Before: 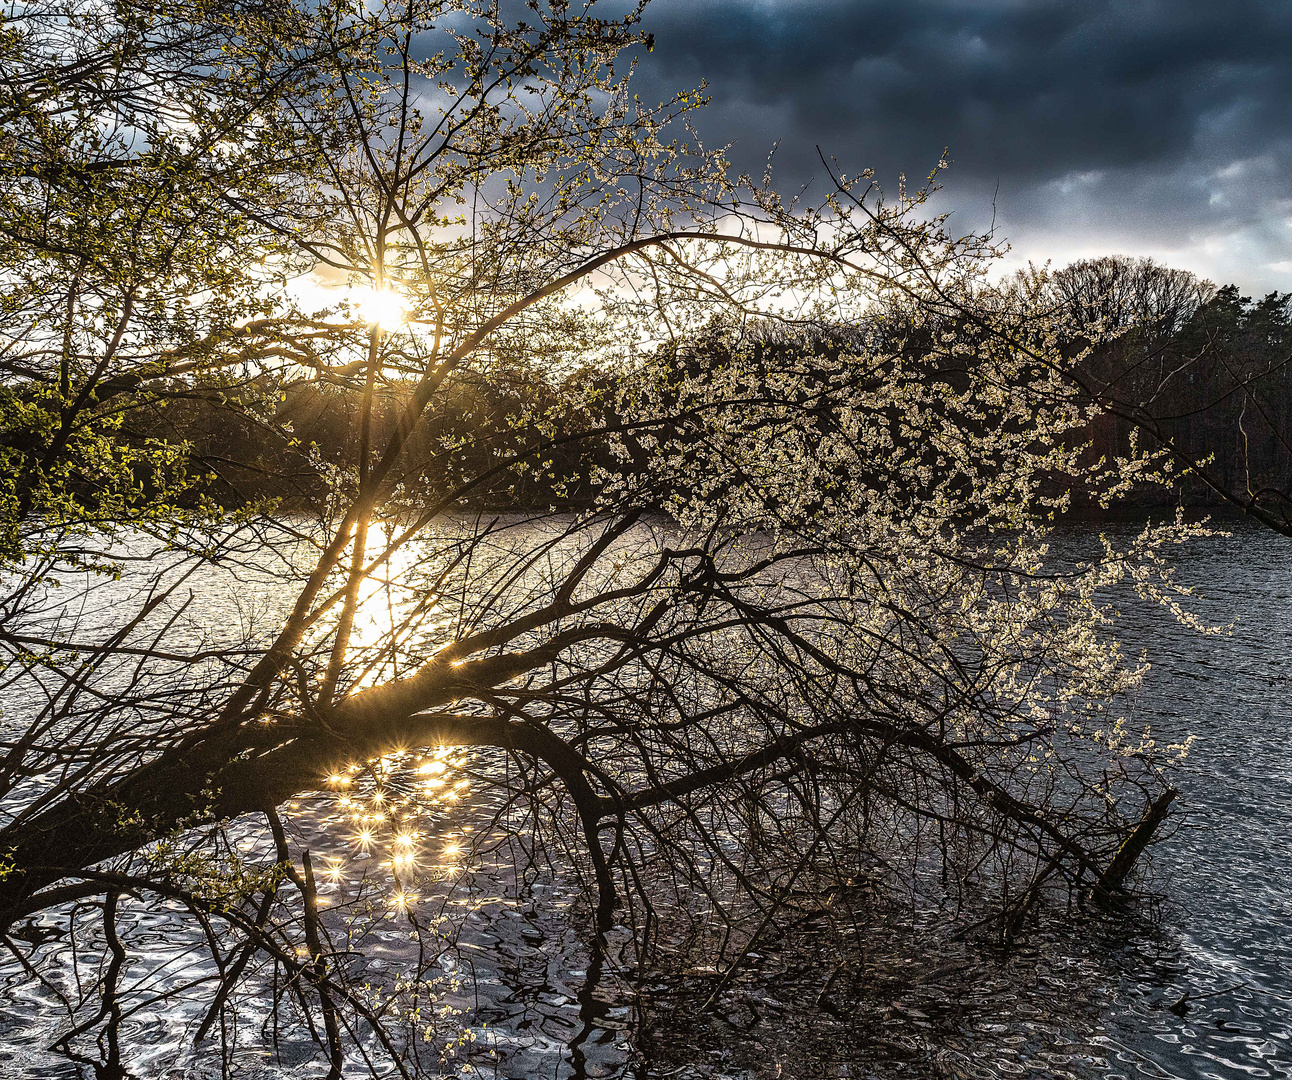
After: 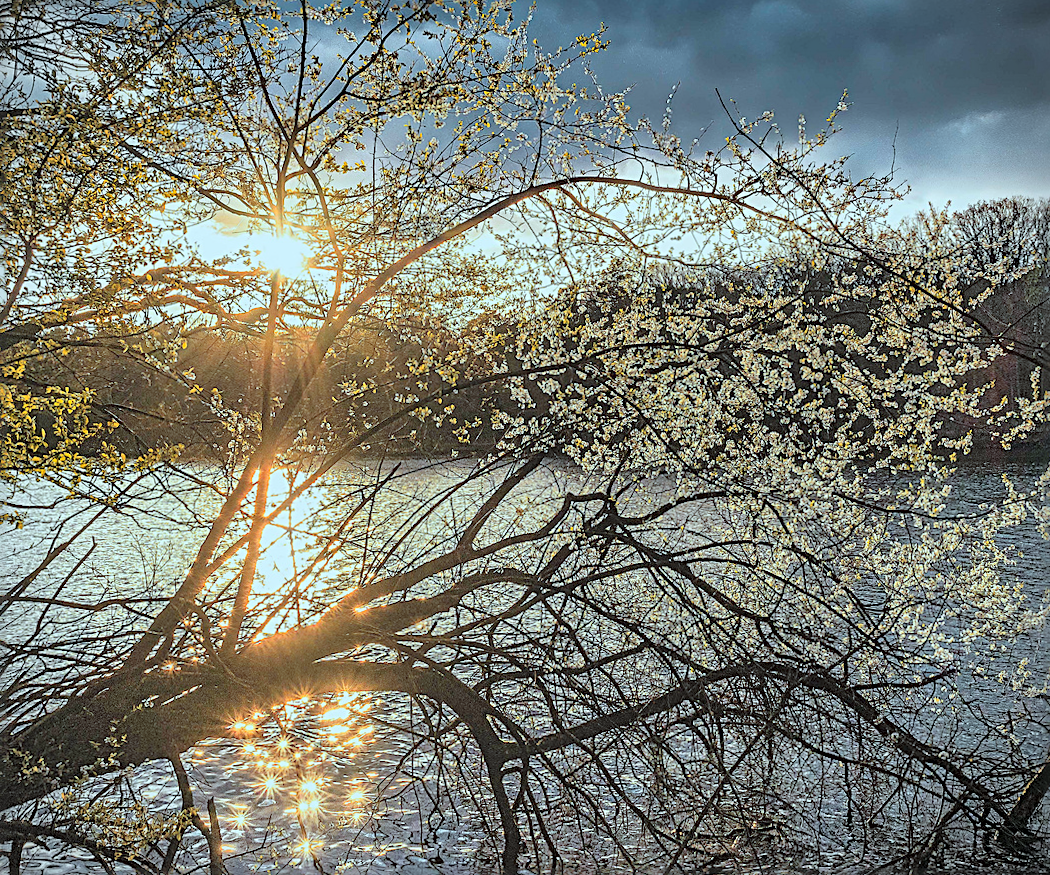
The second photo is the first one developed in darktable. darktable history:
contrast brightness saturation: brightness 0.28
rotate and perspective: rotation -0.45°, automatic cropping original format, crop left 0.008, crop right 0.992, crop top 0.012, crop bottom 0.988
sharpen: radius 2.543, amount 0.636
crop and rotate: left 7.196%, top 4.574%, right 10.605%, bottom 13.178%
color zones: curves: ch1 [(0.24, 0.629) (0.75, 0.5)]; ch2 [(0.255, 0.454) (0.745, 0.491)], mix 102.12%
tone equalizer: -8 EV 0.25 EV, -7 EV 0.417 EV, -6 EV 0.417 EV, -5 EV 0.25 EV, -3 EV -0.25 EV, -2 EV -0.417 EV, -1 EV -0.417 EV, +0 EV -0.25 EV, edges refinement/feathering 500, mask exposure compensation -1.57 EV, preserve details guided filter
vignetting: fall-off start 91.19%
color correction: highlights a* -10.04, highlights b* -10.37
